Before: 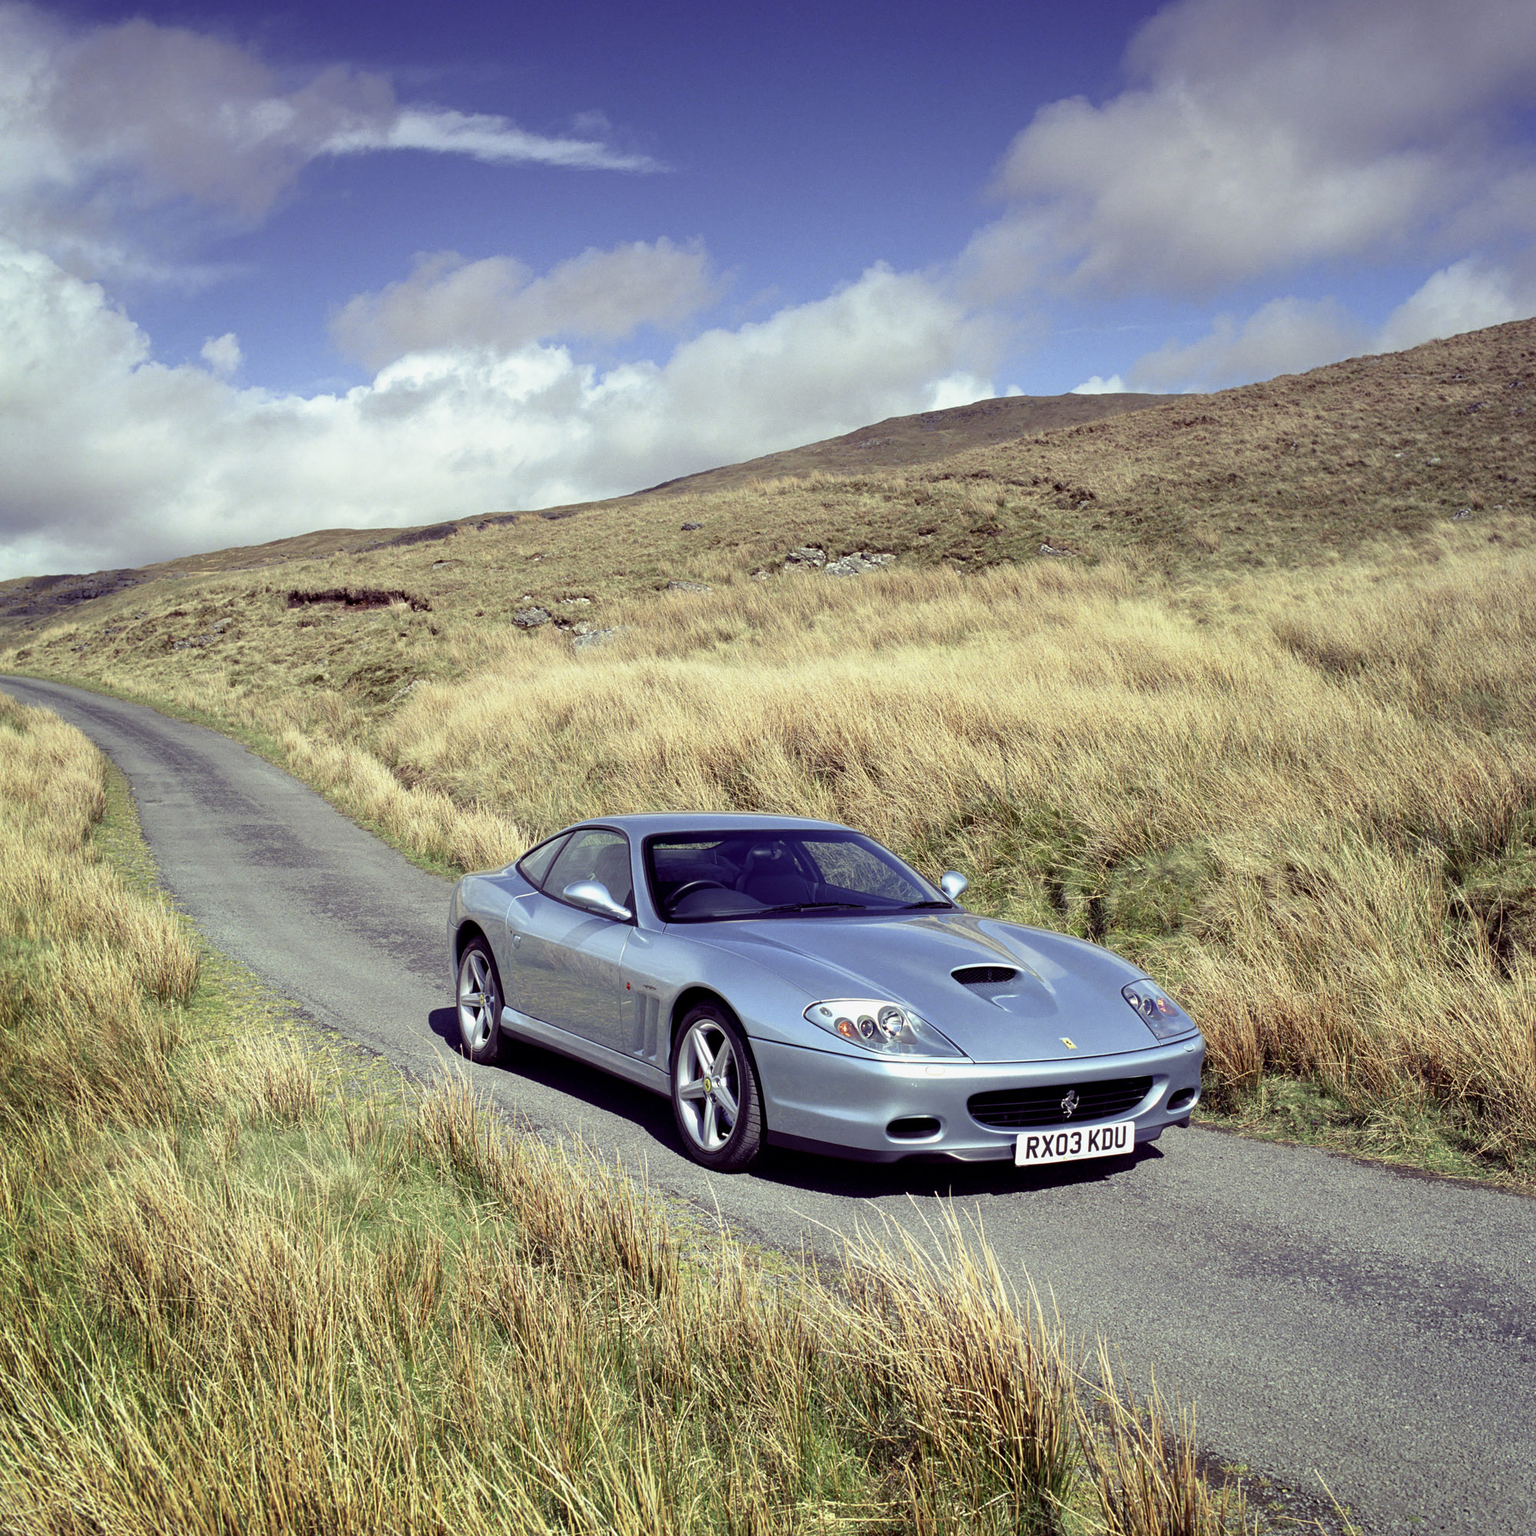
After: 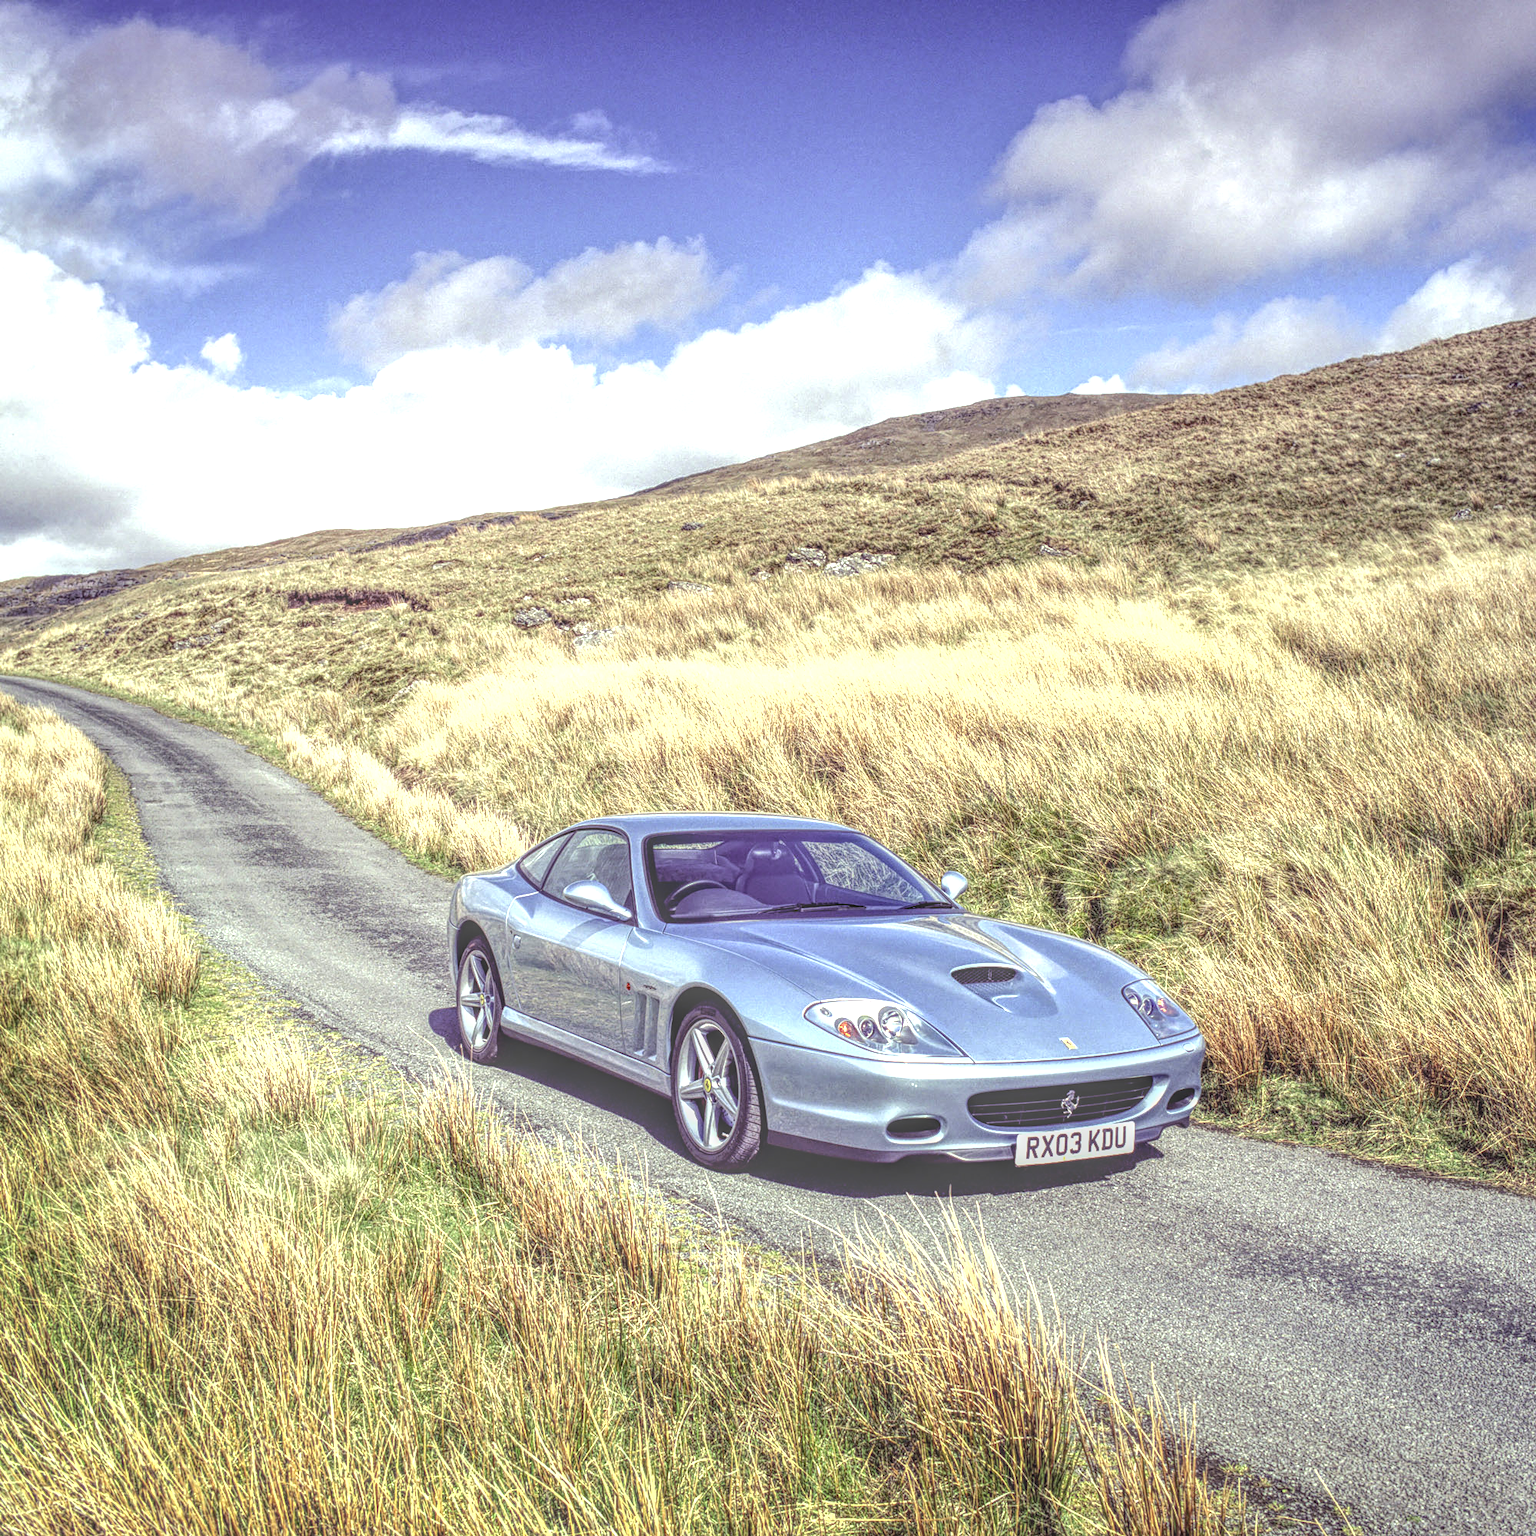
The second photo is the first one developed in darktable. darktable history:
exposure: black level correction -0.002, exposure 0.538 EV, compensate exposure bias true, compensate highlight preservation false
local contrast: highlights 3%, shadows 7%, detail 200%, midtone range 0.243
tone equalizer: -8 EV -0.45 EV, -7 EV -0.415 EV, -6 EV -0.366 EV, -5 EV -0.233 EV, -3 EV 0.255 EV, -2 EV 0.312 EV, -1 EV 0.363 EV, +0 EV 0.413 EV, edges refinement/feathering 500, mask exposure compensation -1.57 EV, preserve details no
